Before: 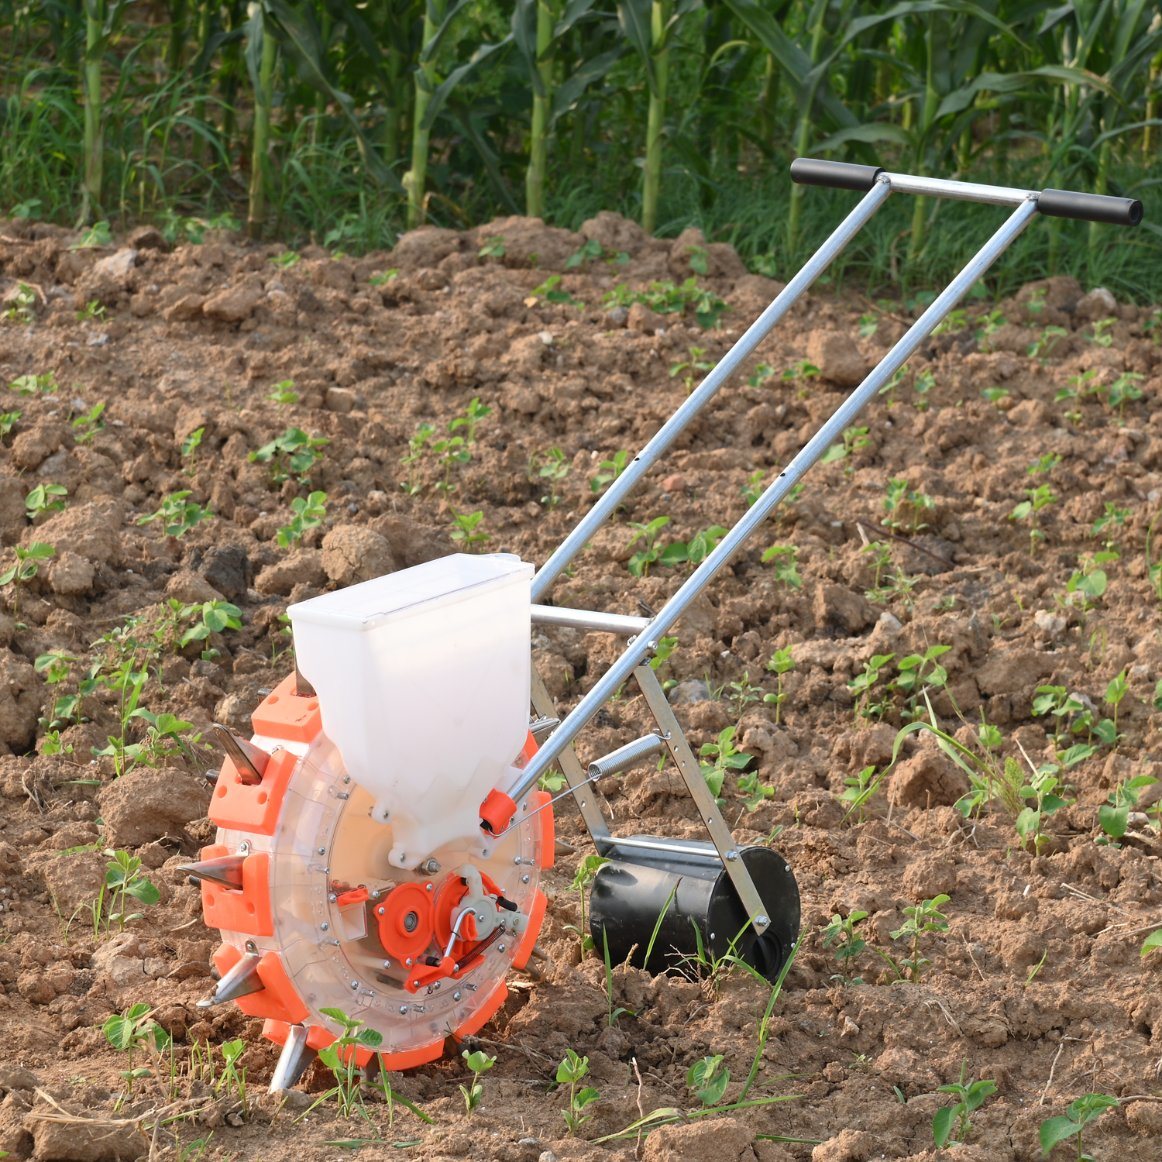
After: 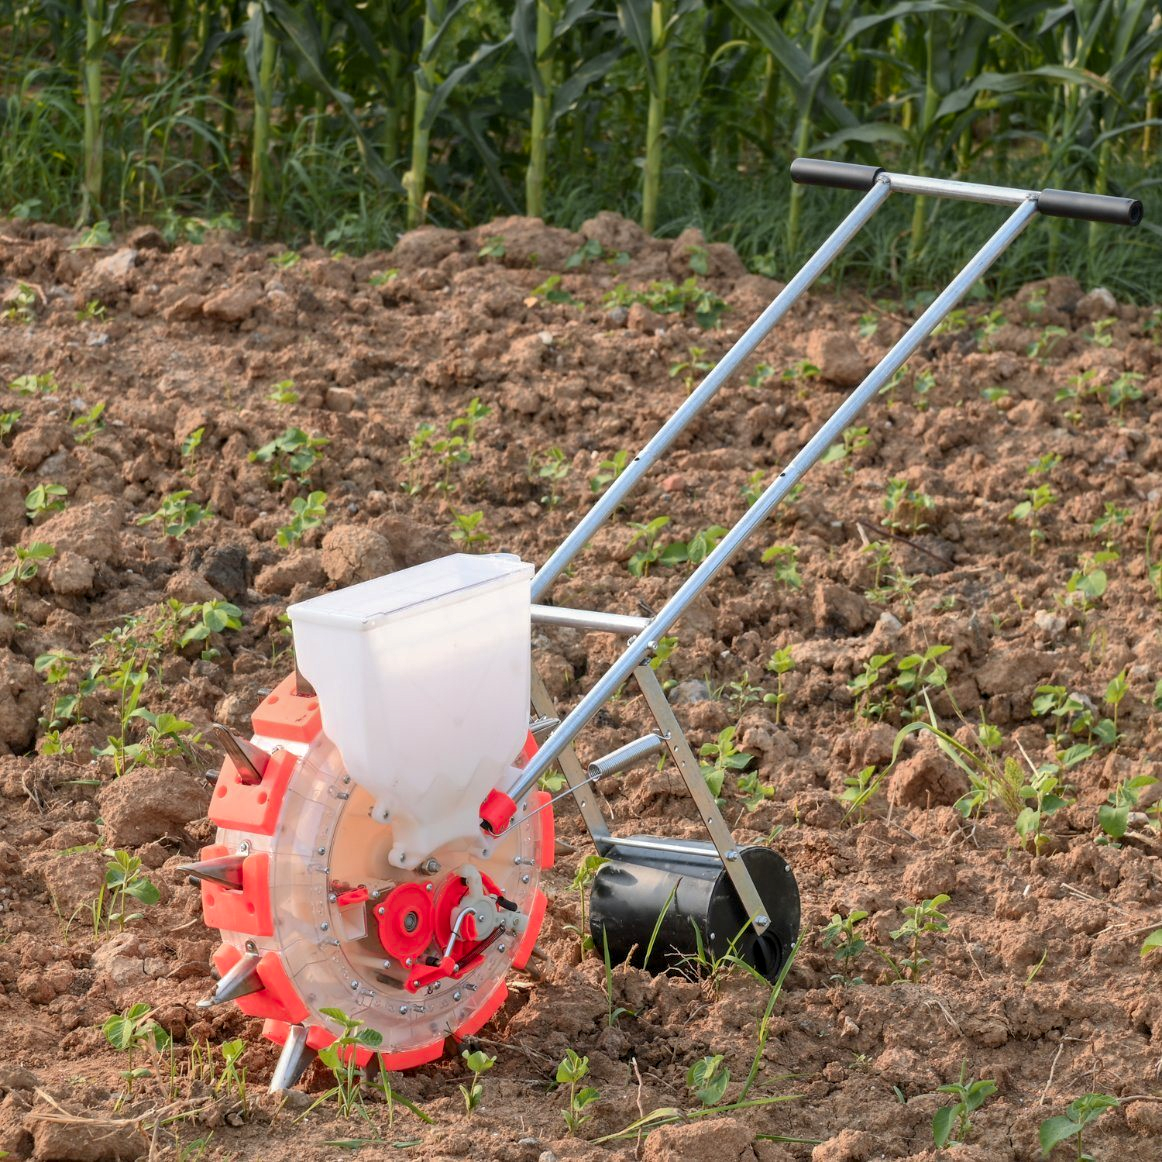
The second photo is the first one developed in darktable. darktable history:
exposure: black level correction 0.002, exposure -0.1 EV, compensate highlight preservation false
shadows and highlights: shadows 30
local contrast: on, module defaults
color zones: curves: ch1 [(0.309, 0.524) (0.41, 0.329) (0.508, 0.509)]; ch2 [(0.25, 0.457) (0.75, 0.5)]
